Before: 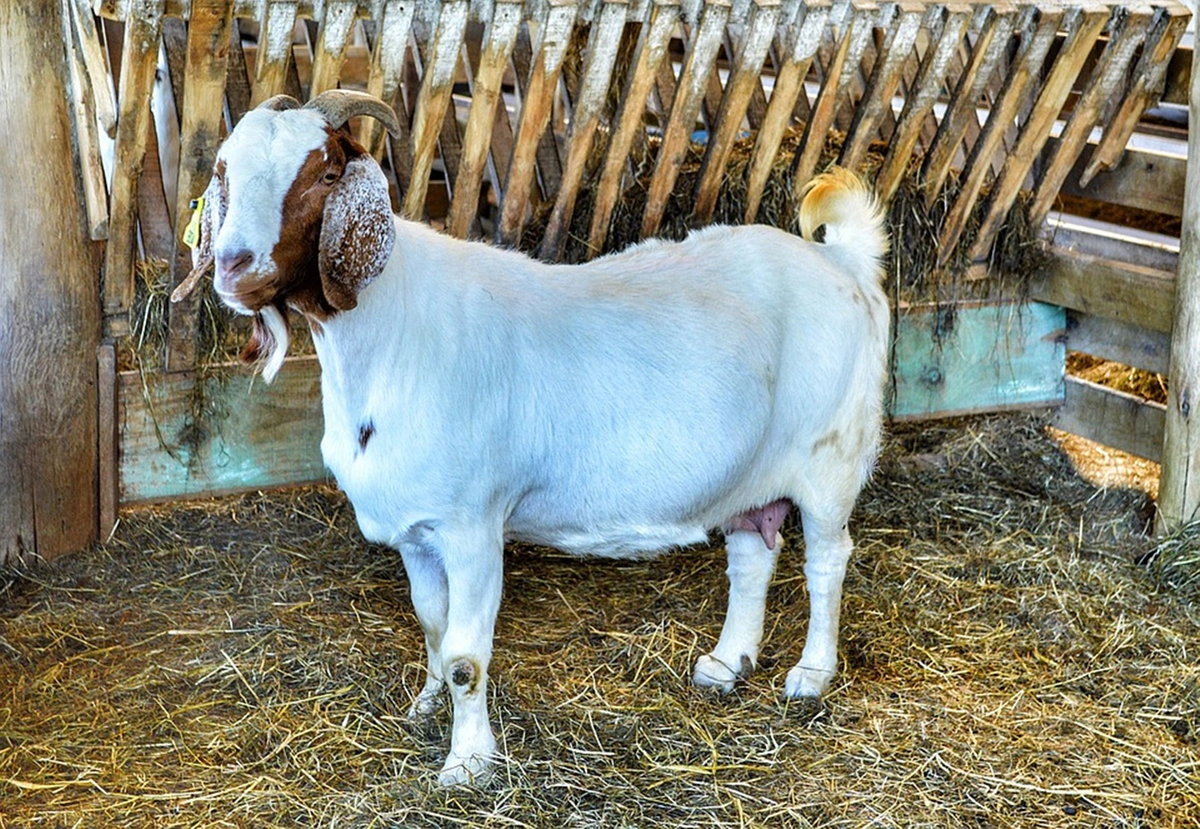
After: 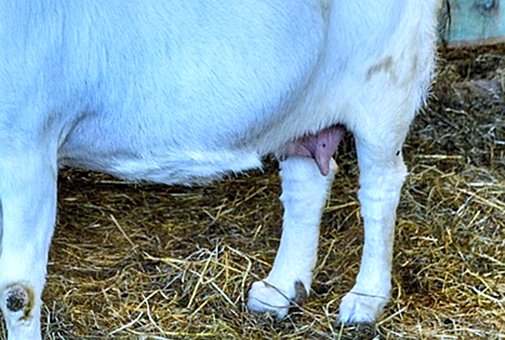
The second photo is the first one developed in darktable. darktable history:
crop: left 37.221%, top 45.169%, right 20.63%, bottom 13.777%
sharpen: amount 0.2
white balance: red 0.926, green 1.003, blue 1.133
